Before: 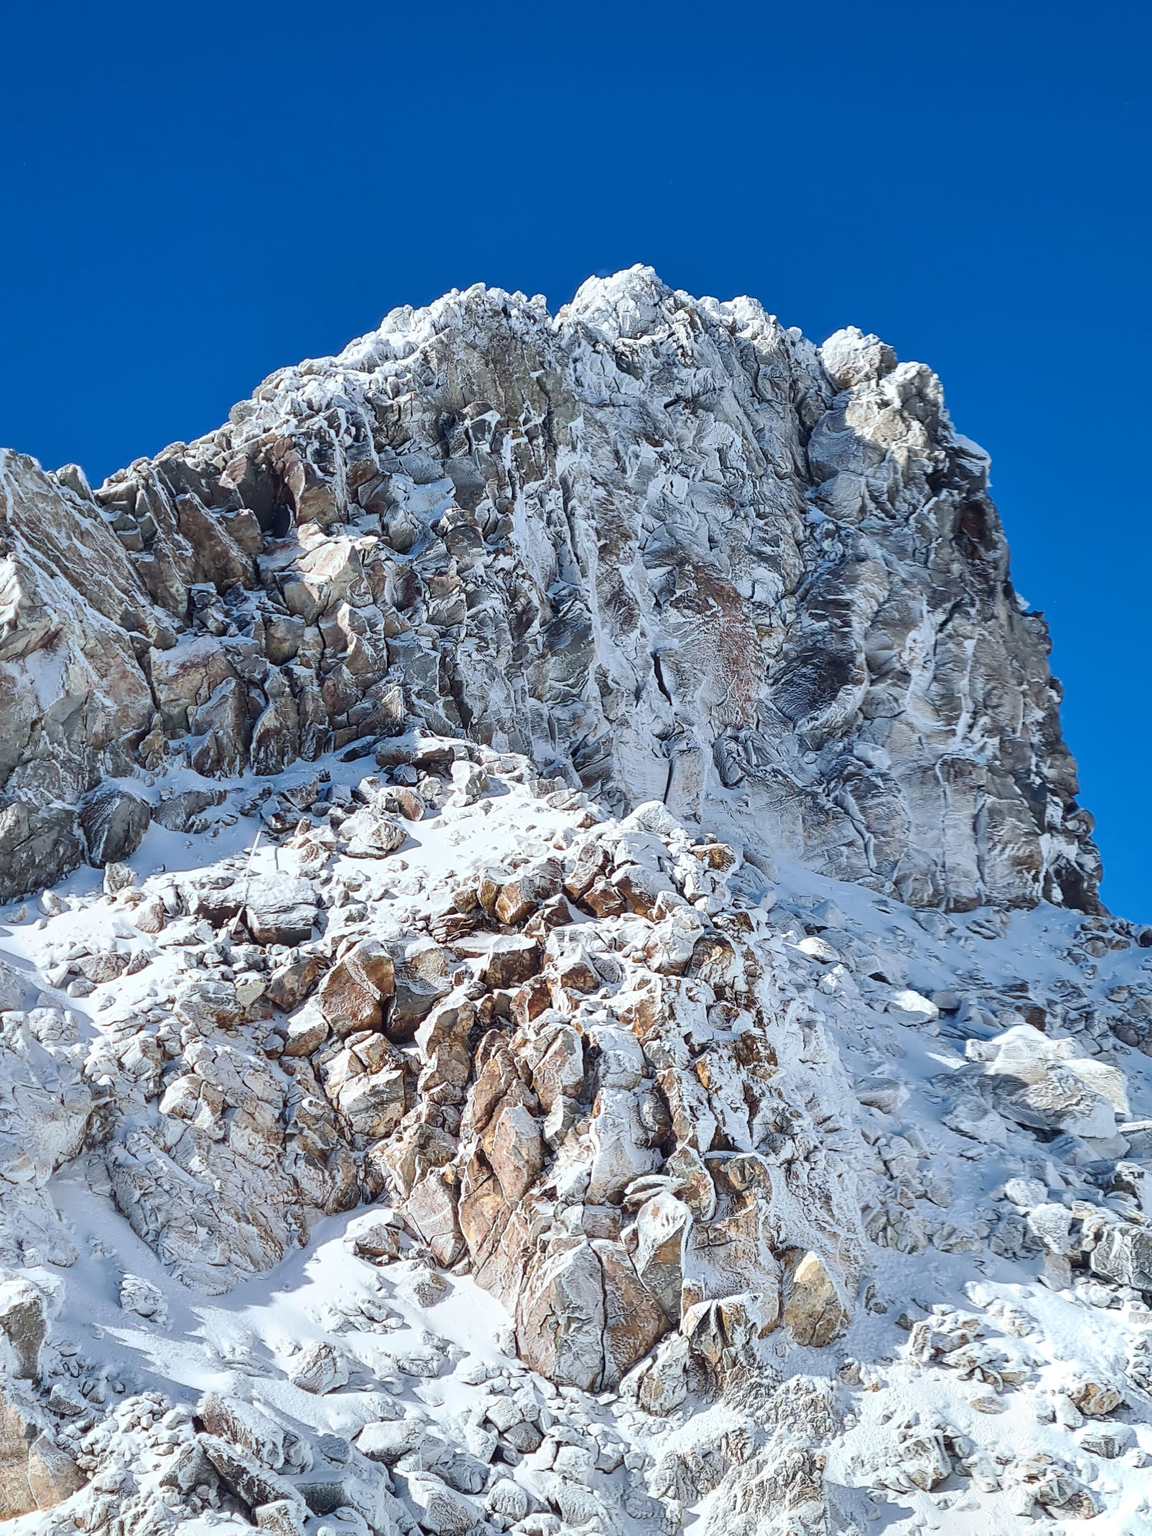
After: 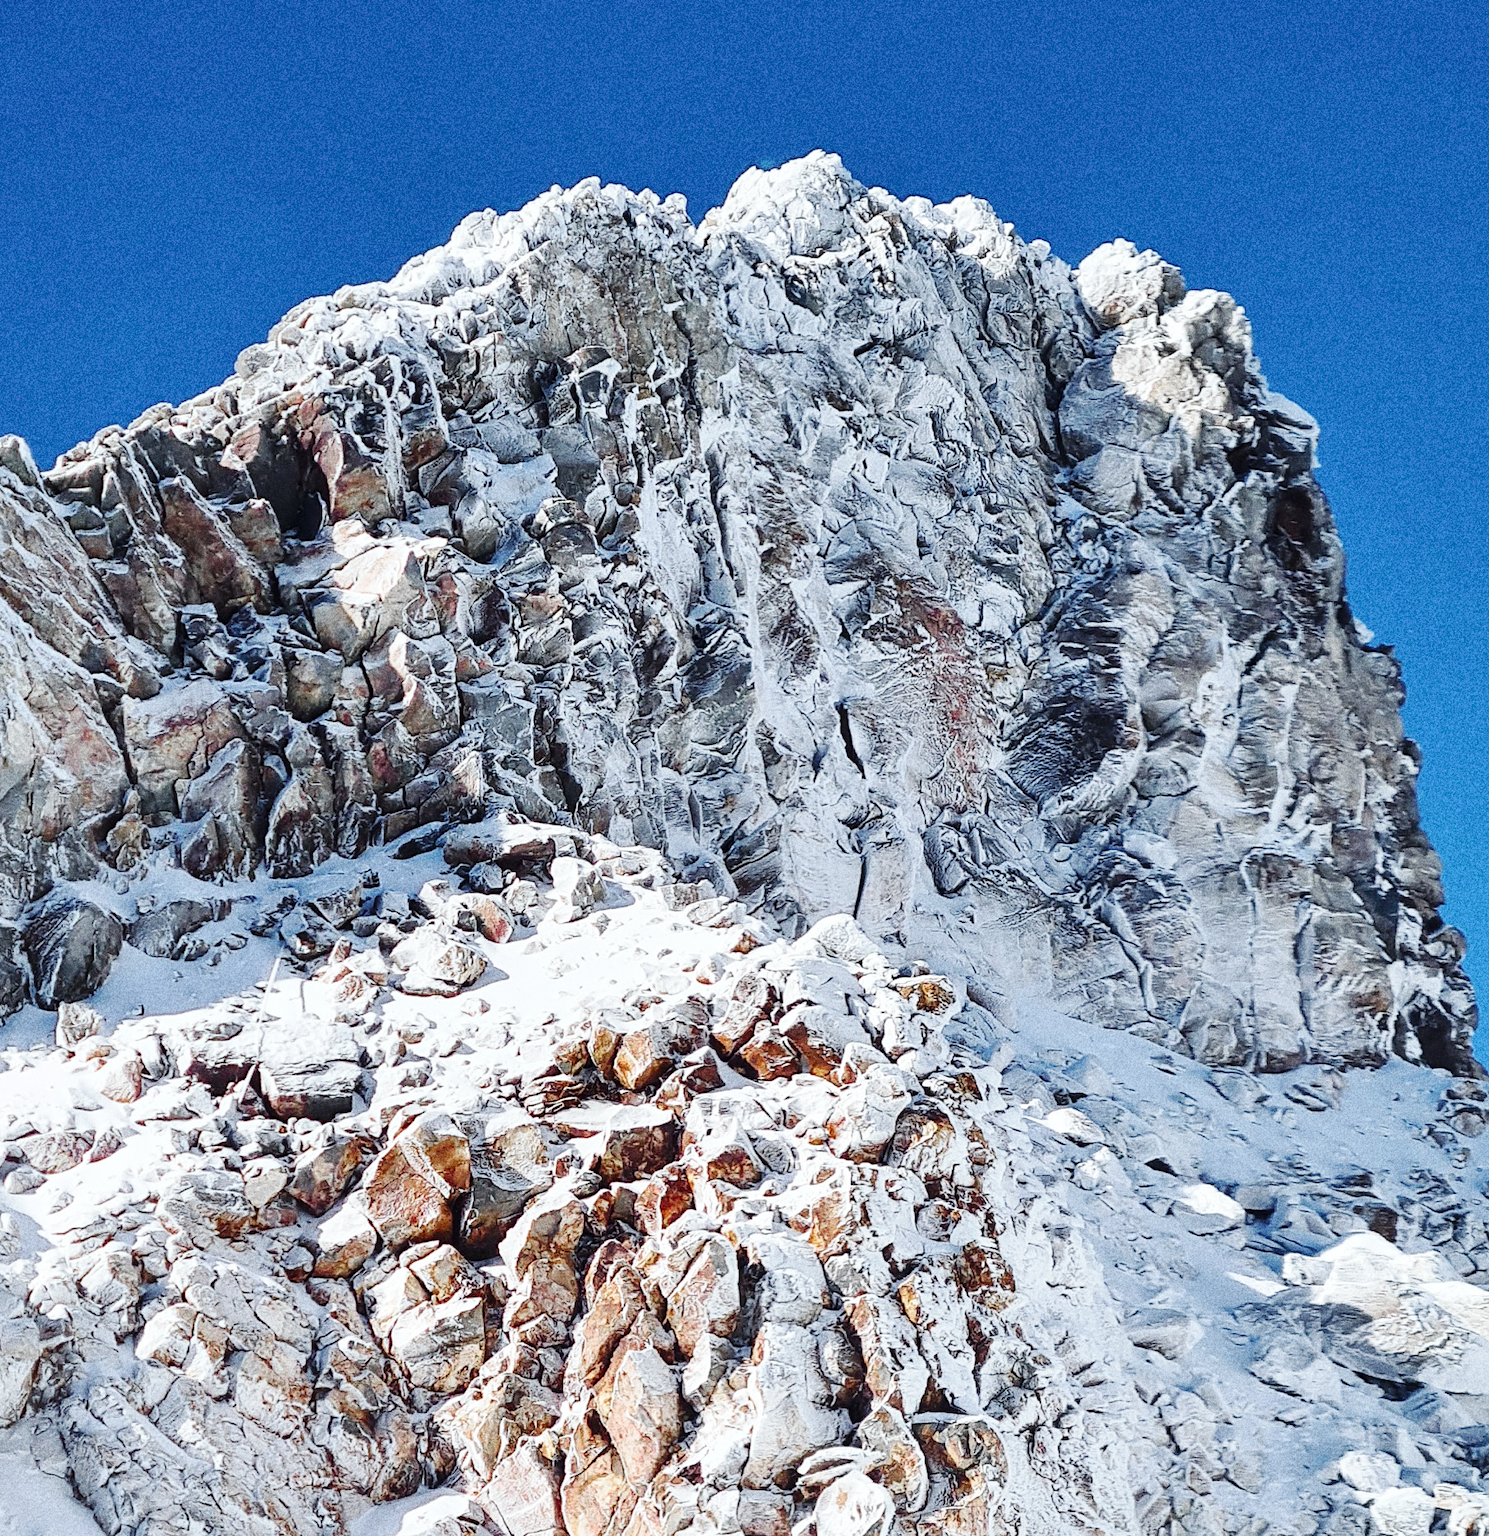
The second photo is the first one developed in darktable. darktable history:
crop: left 5.596%, top 10.314%, right 3.534%, bottom 19.395%
color zones: curves: ch1 [(0, 0.679) (0.143, 0.647) (0.286, 0.261) (0.378, -0.011) (0.571, 0.396) (0.714, 0.399) (0.857, 0.406) (1, 0.679)]
base curve: curves: ch0 [(0, 0) (0.036, 0.025) (0.121, 0.166) (0.206, 0.329) (0.605, 0.79) (1, 1)], preserve colors none
grain: strength 49.07%
